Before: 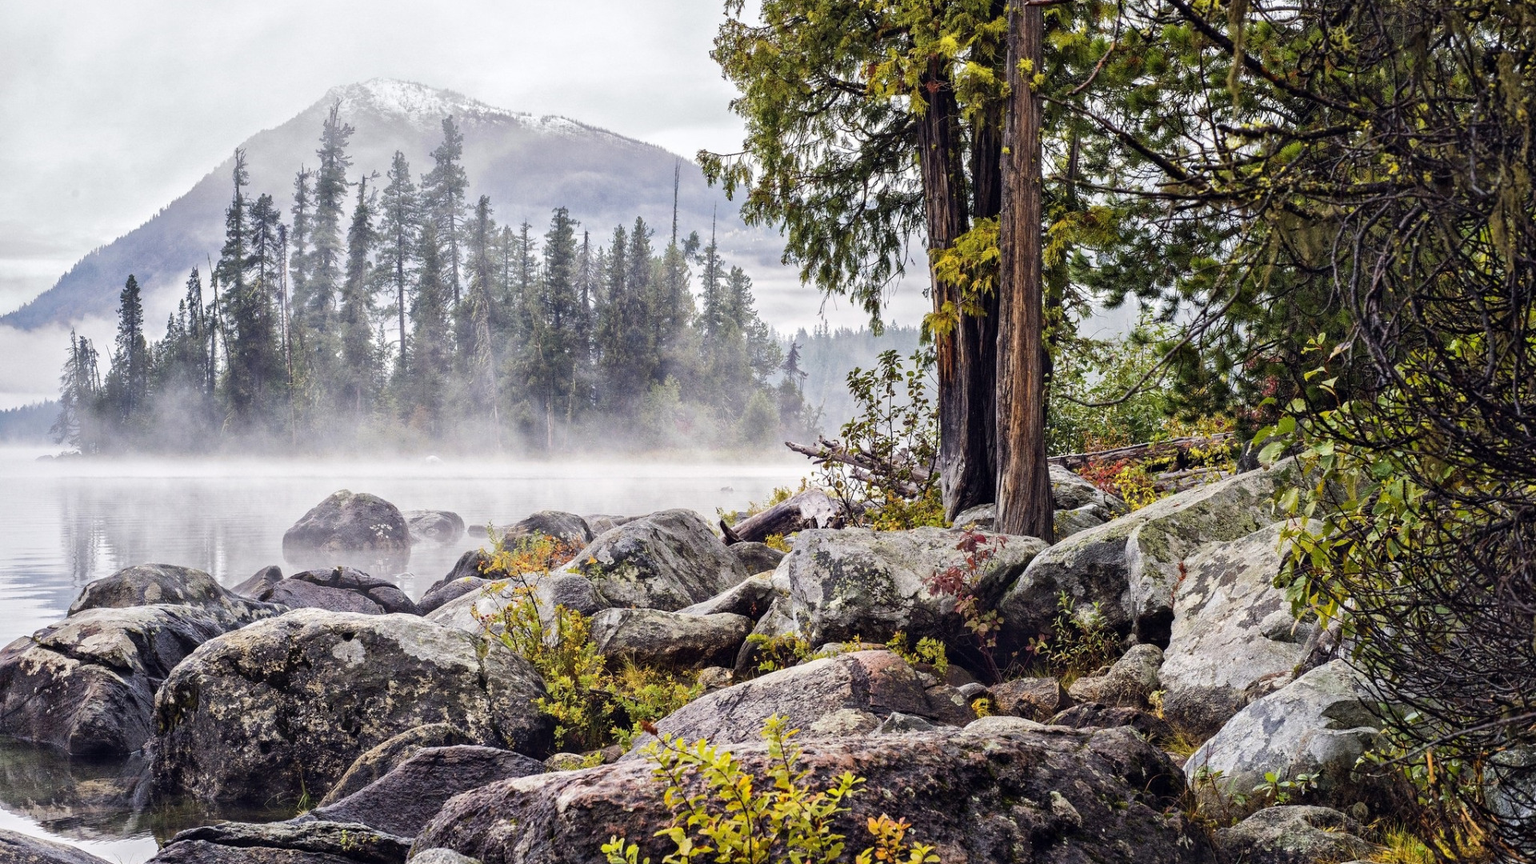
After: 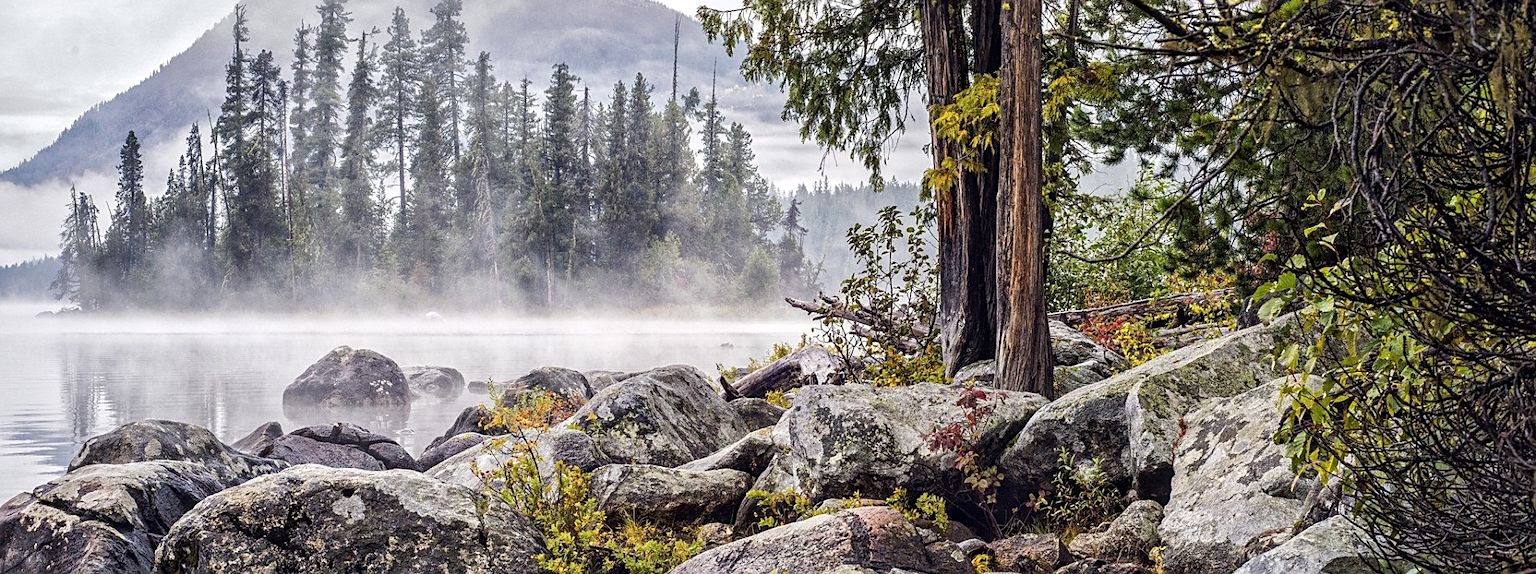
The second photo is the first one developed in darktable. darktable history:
sharpen: on, module defaults
crop: top 16.727%, bottom 16.727%
local contrast: on, module defaults
